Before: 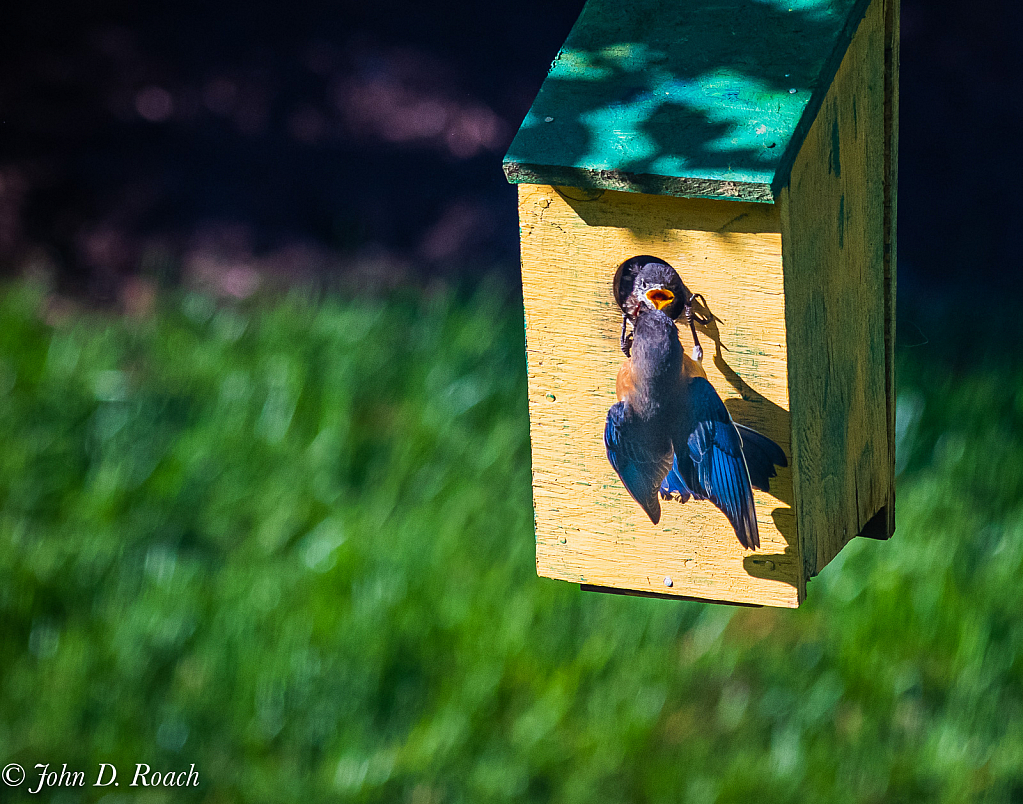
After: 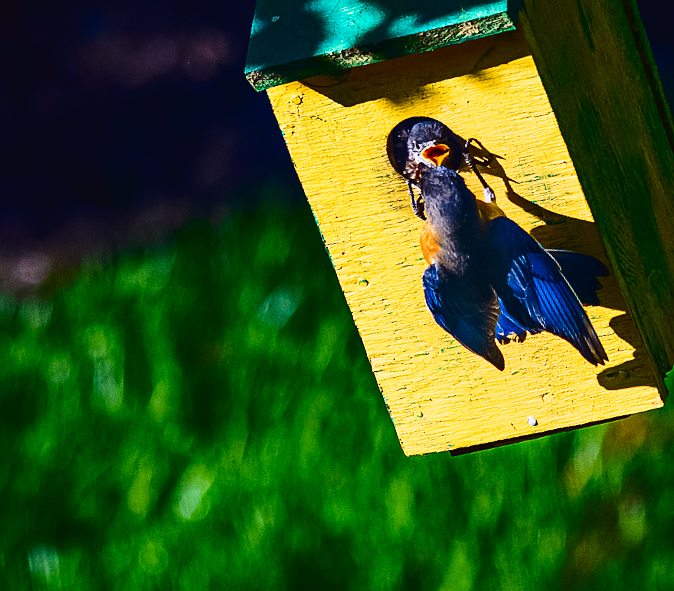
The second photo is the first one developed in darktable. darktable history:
tone curve: curves: ch0 [(0.003, 0.023) (0.071, 0.052) (0.236, 0.197) (0.466, 0.557) (0.631, 0.764) (0.806, 0.906) (1, 1)]; ch1 [(0, 0) (0.262, 0.227) (0.417, 0.386) (0.469, 0.467) (0.502, 0.51) (0.528, 0.521) (0.573, 0.555) (0.605, 0.621) (0.644, 0.671) (0.686, 0.728) (0.994, 0.987)]; ch2 [(0, 0) (0.262, 0.188) (0.385, 0.353) (0.427, 0.424) (0.495, 0.502) (0.531, 0.555) (0.583, 0.632) (0.644, 0.748) (1, 1)], color space Lab, independent channels, preserve colors none
contrast brightness saturation: brightness -0.216, saturation 0.079
crop and rotate: angle 18.06°, left 6.981%, right 4.345%, bottom 1.12%
